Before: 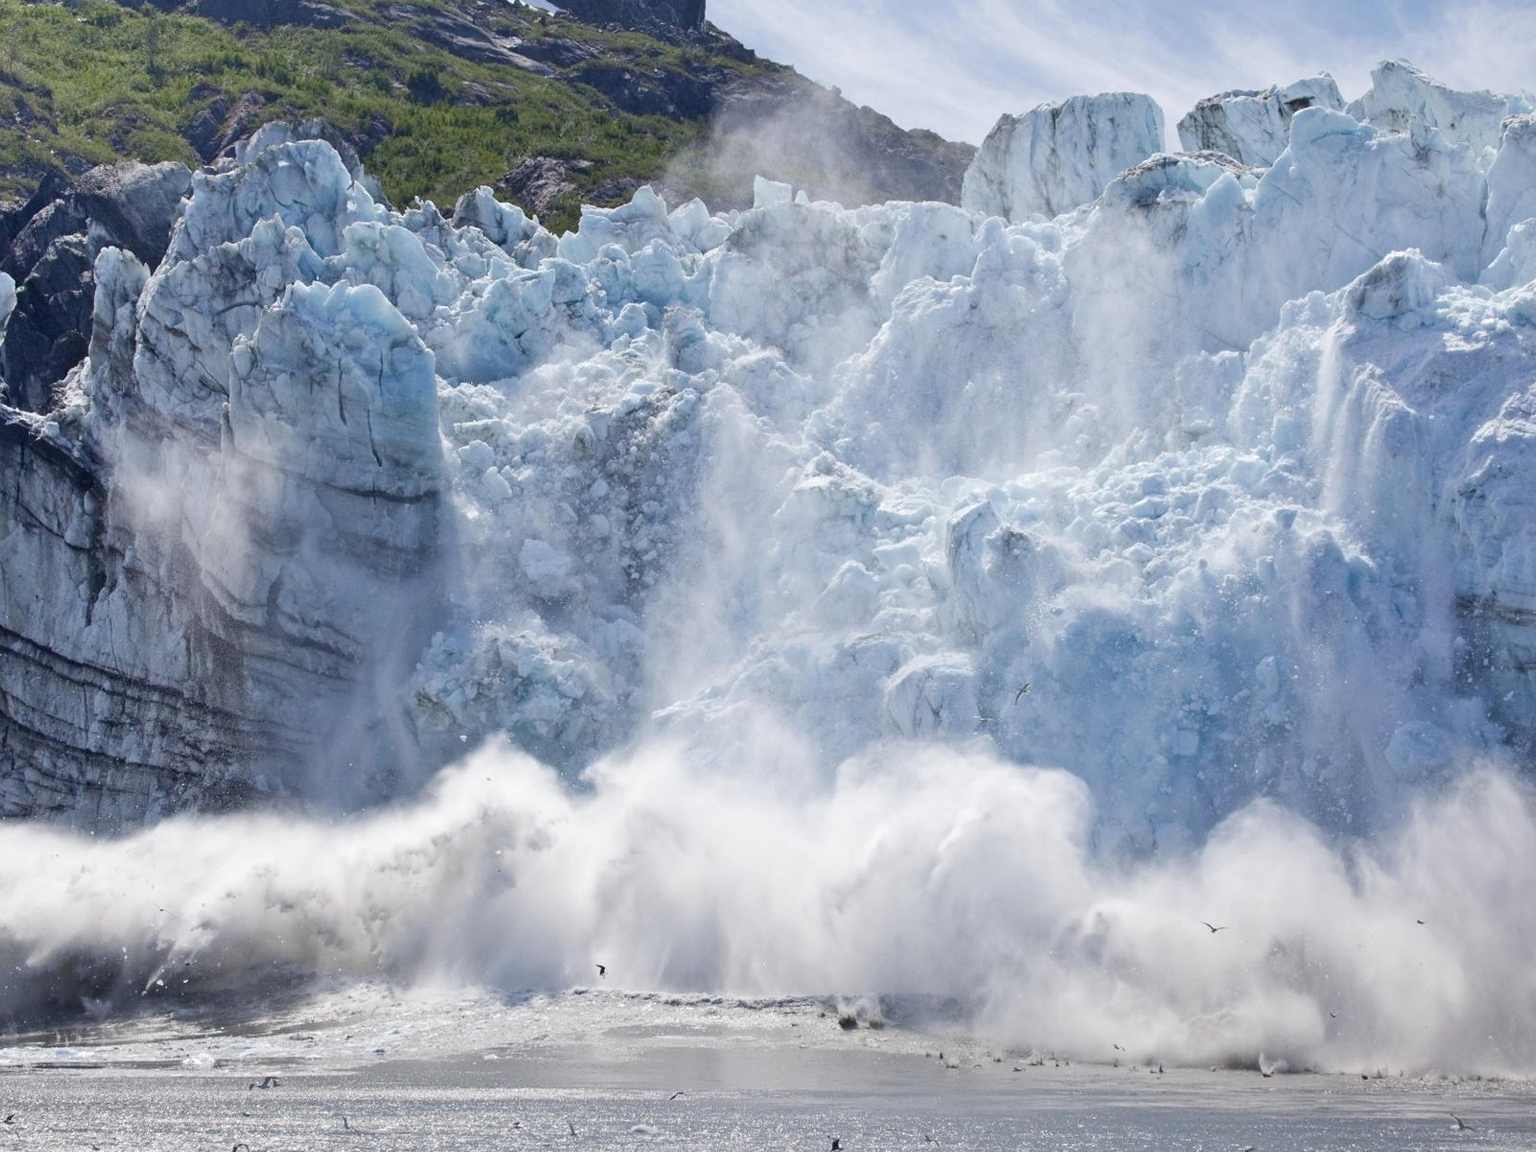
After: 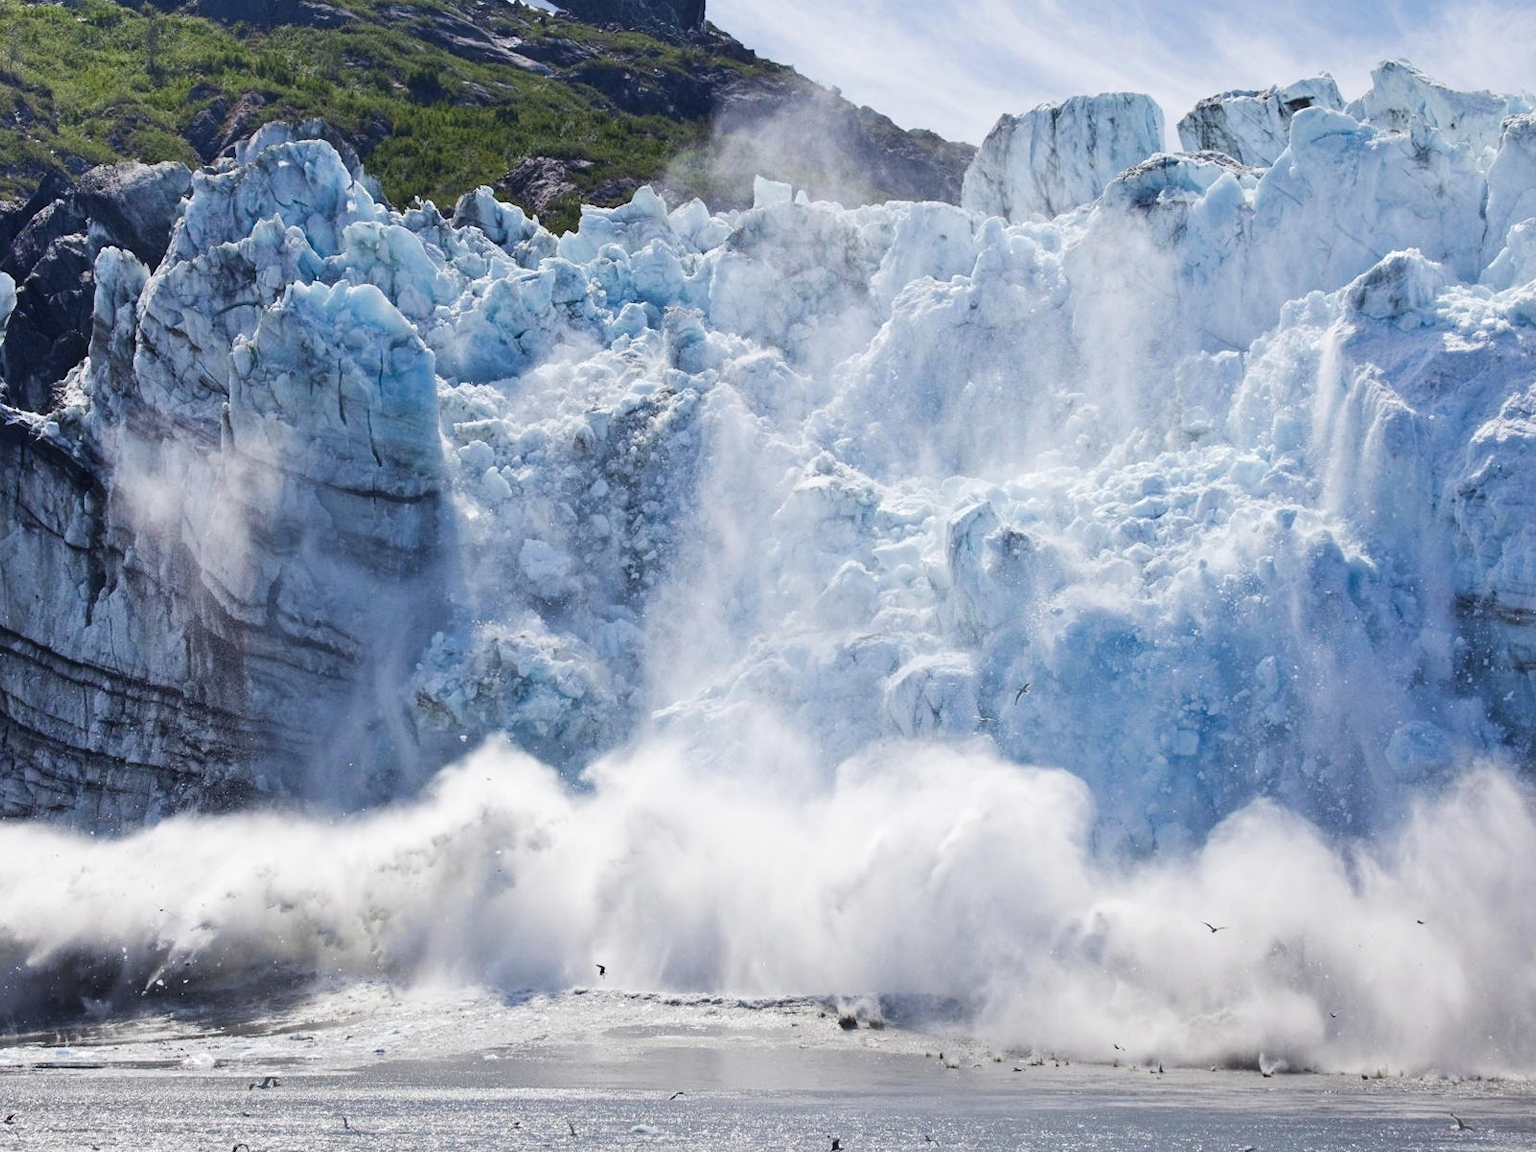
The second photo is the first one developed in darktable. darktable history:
tone curve: curves: ch0 [(0, 0) (0.003, 0.003) (0.011, 0.012) (0.025, 0.024) (0.044, 0.039) (0.069, 0.052) (0.1, 0.072) (0.136, 0.097) (0.177, 0.128) (0.224, 0.168) (0.277, 0.217) (0.335, 0.276) (0.399, 0.345) (0.468, 0.429) (0.543, 0.524) (0.623, 0.628) (0.709, 0.732) (0.801, 0.829) (0.898, 0.919) (1, 1)], preserve colors none
levels: black 0.092%
